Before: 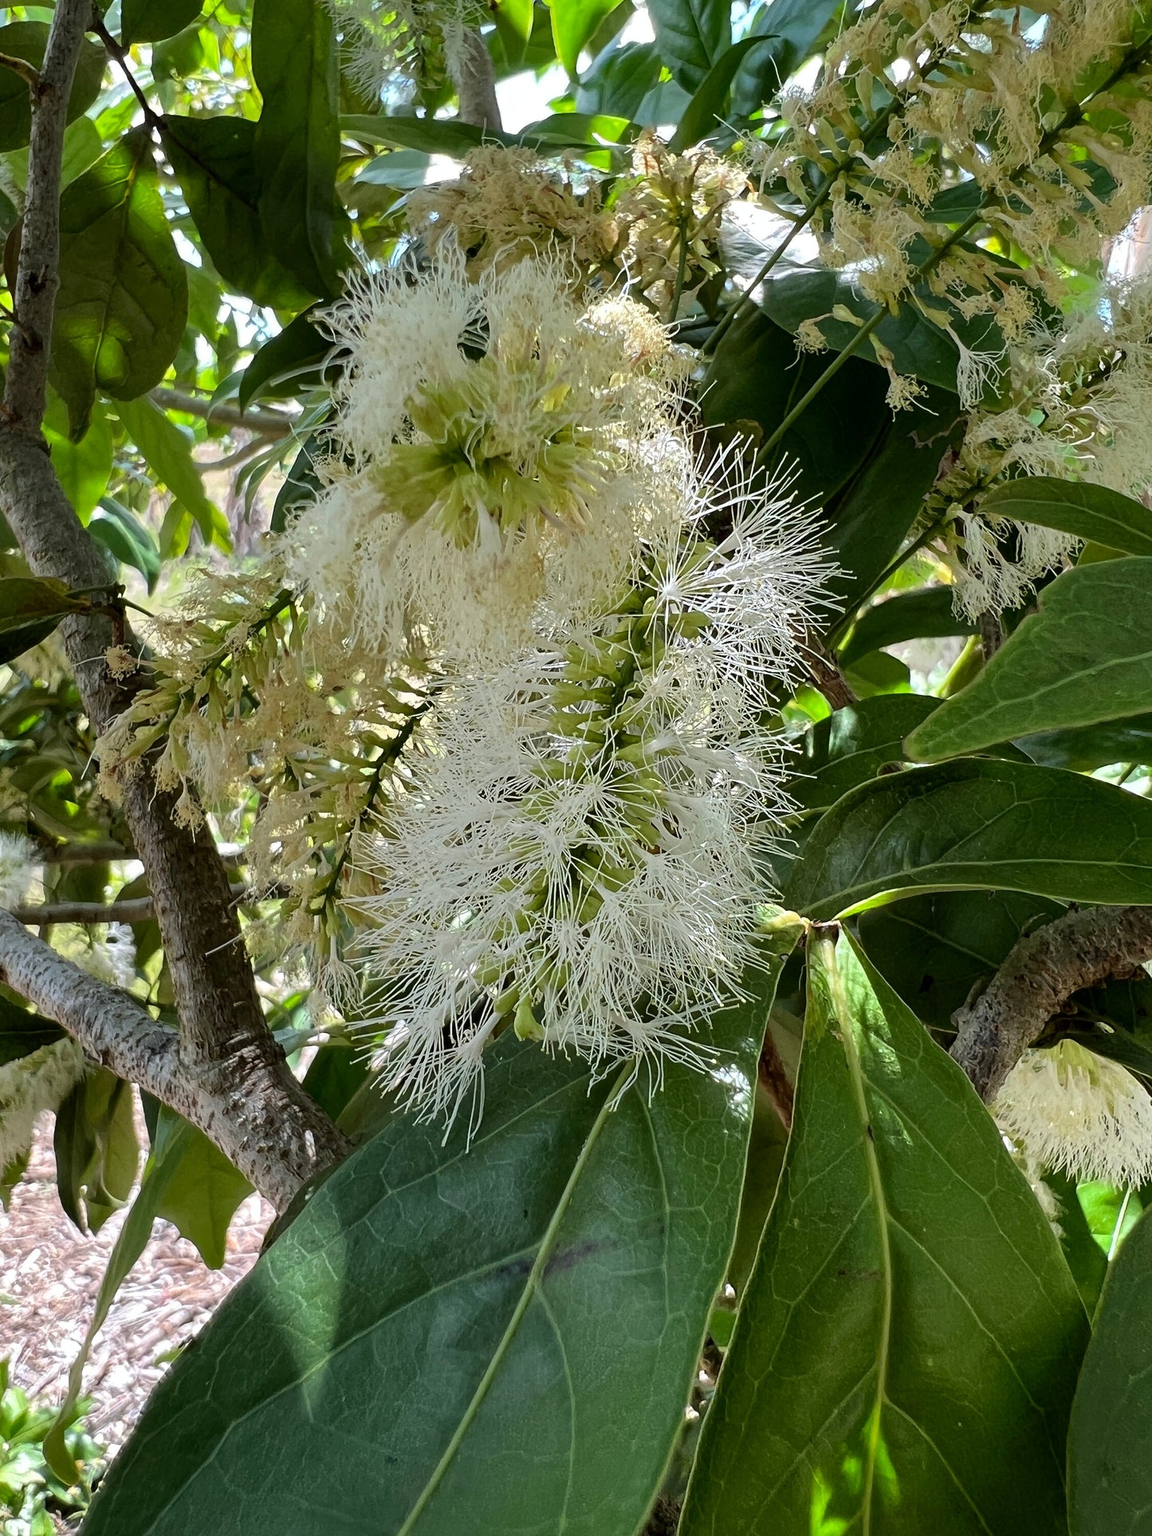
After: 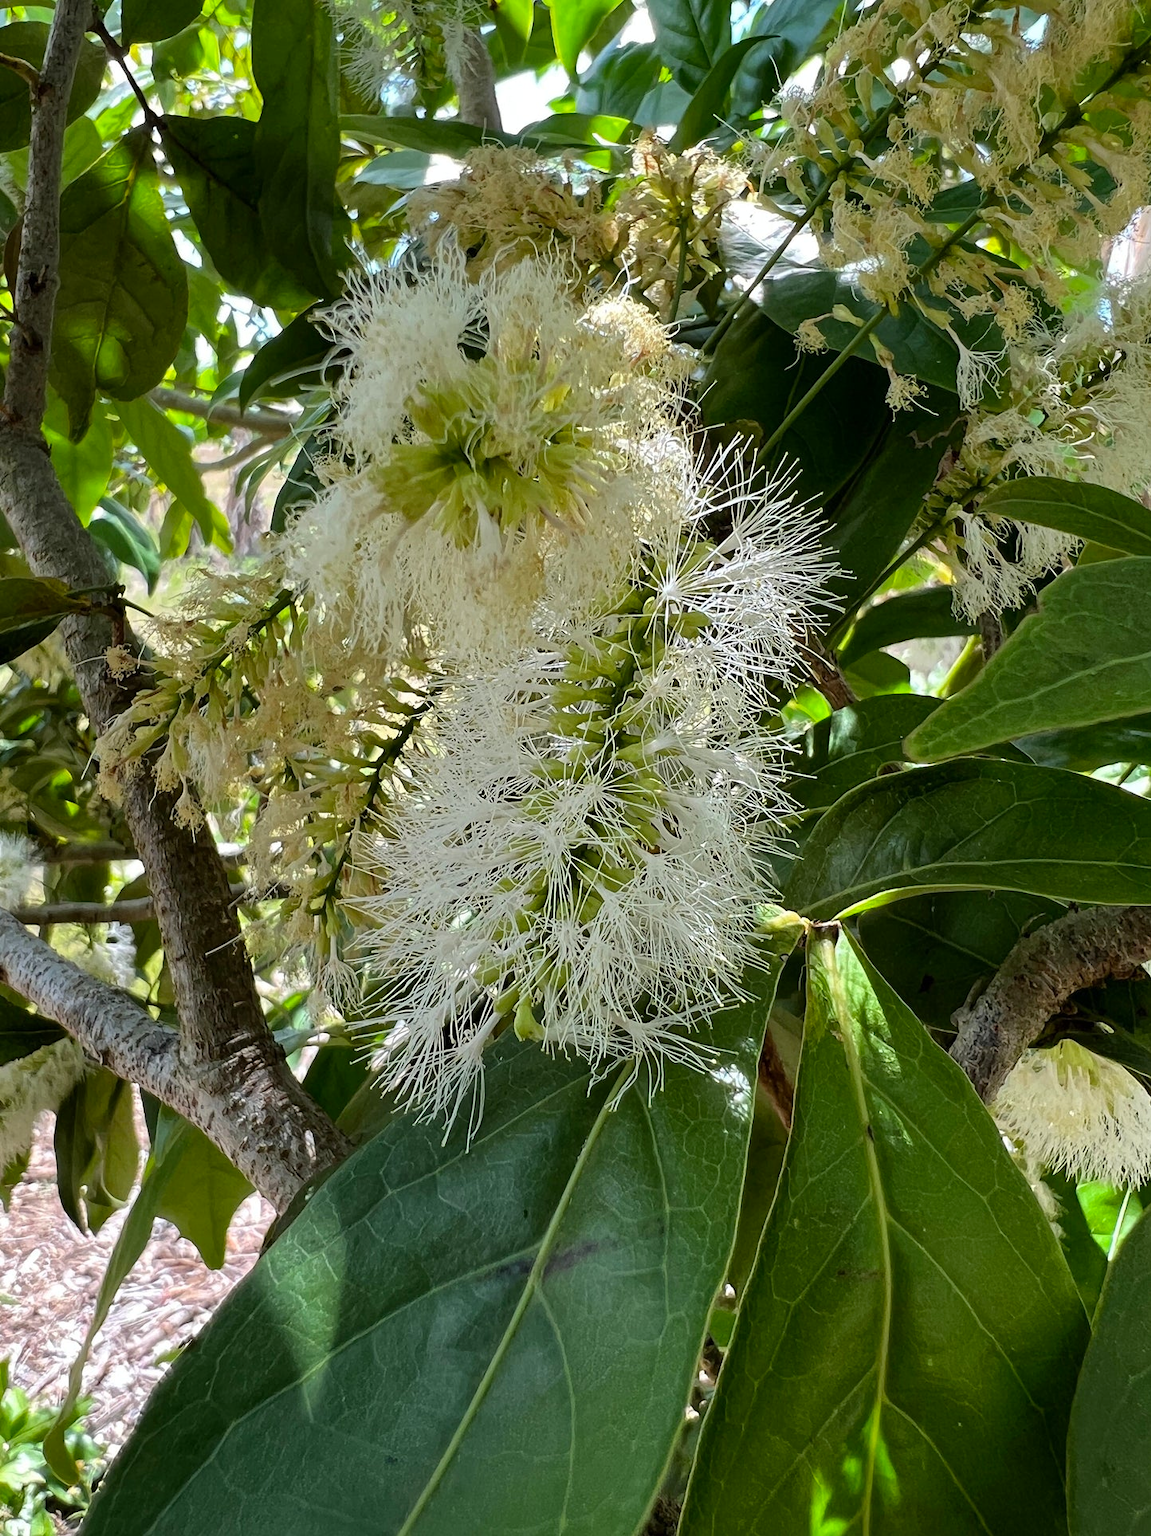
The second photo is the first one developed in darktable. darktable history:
color balance rgb: perceptual saturation grading › global saturation 10.215%
